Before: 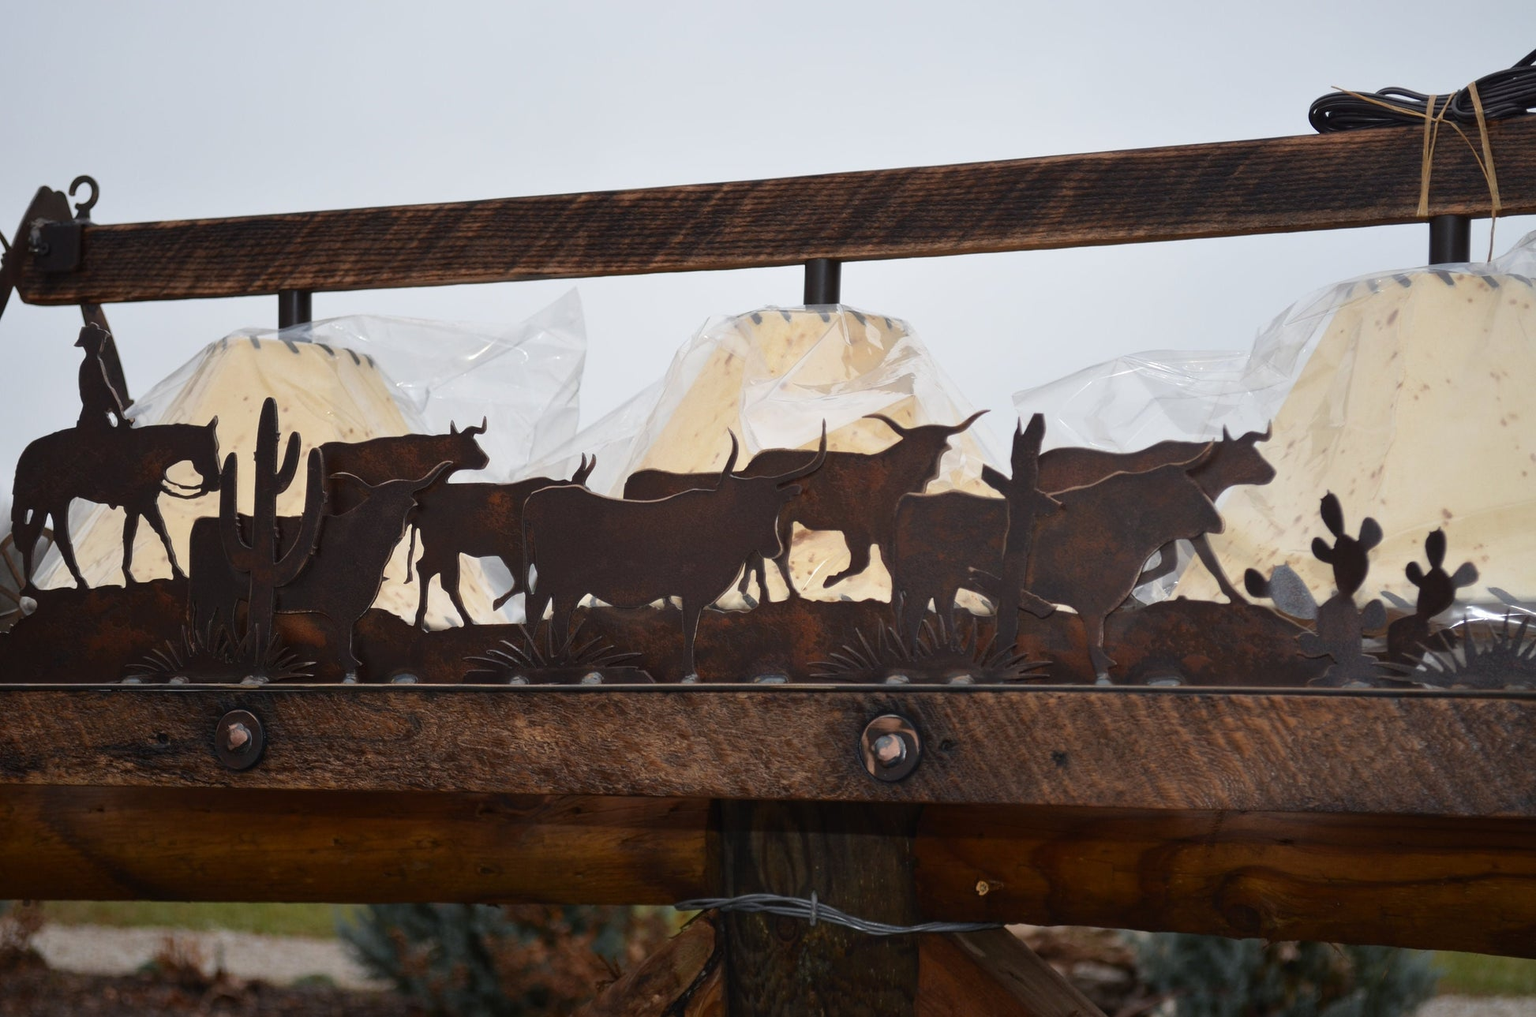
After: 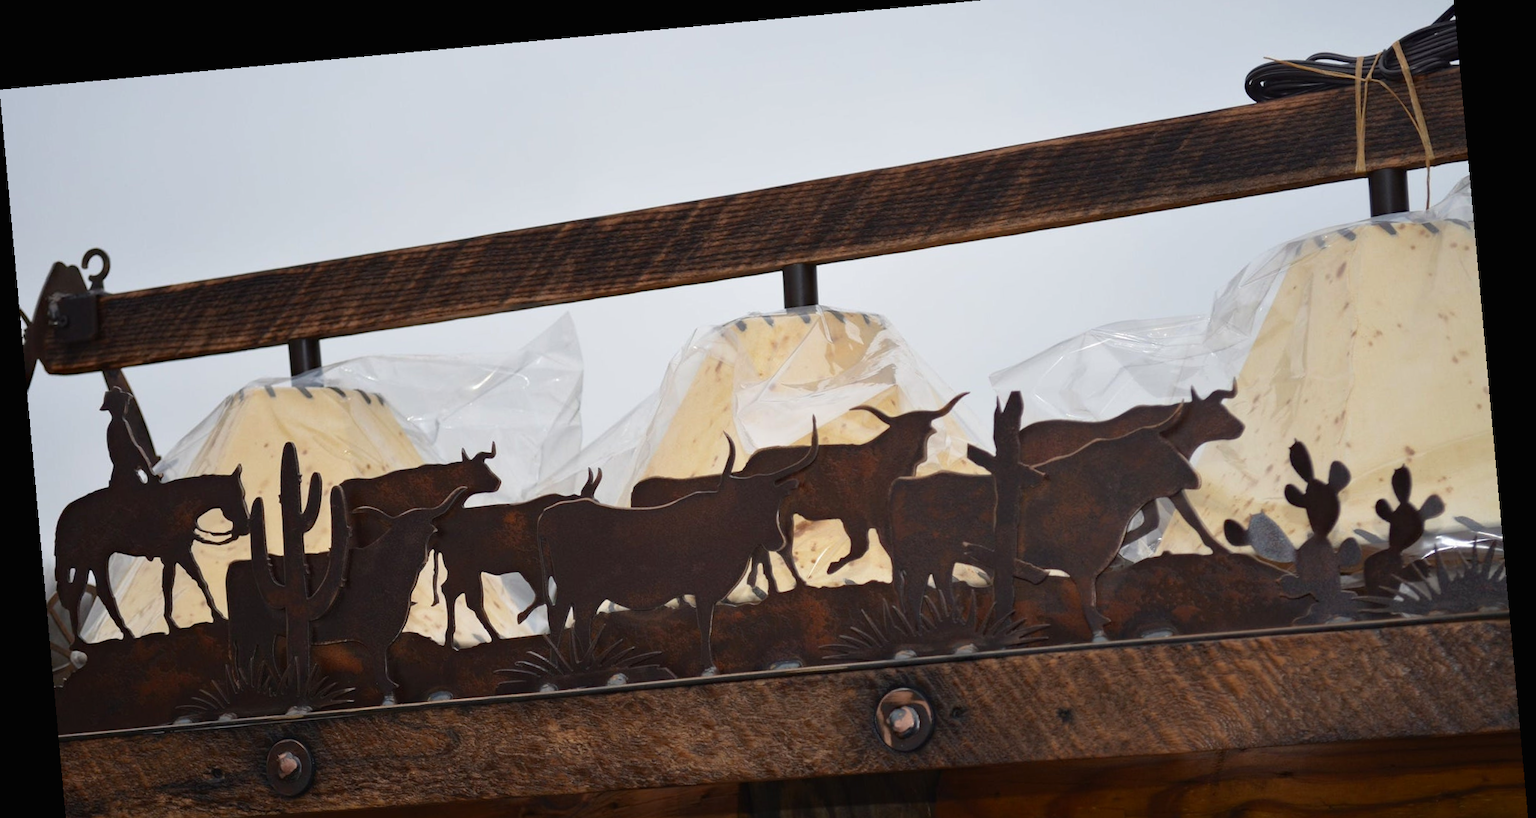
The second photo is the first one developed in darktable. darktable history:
contrast brightness saturation: contrast -0.02, brightness -0.01, saturation 0.03
haze removal: compatibility mode true, adaptive false
rotate and perspective: rotation -5.2°, automatic cropping off
crop: top 3.857%, bottom 21.132%
